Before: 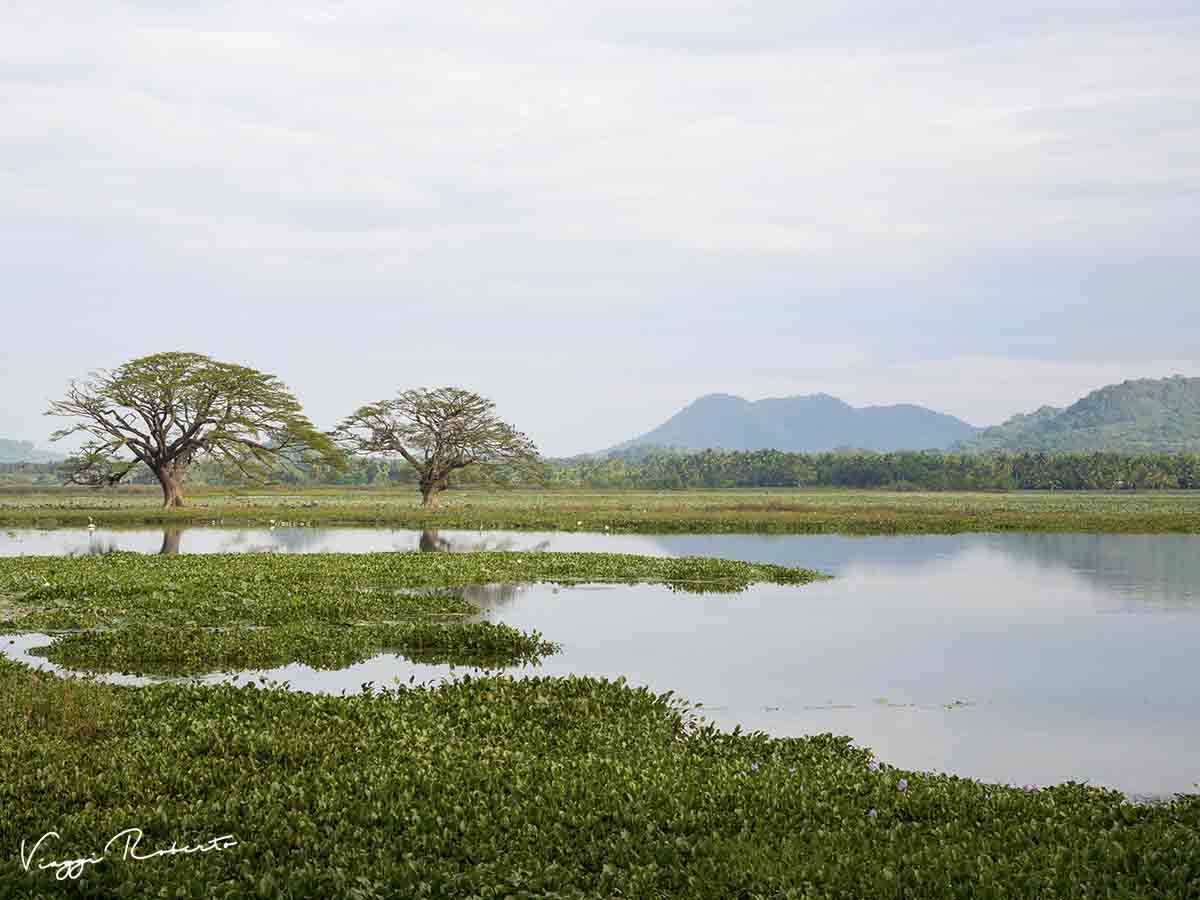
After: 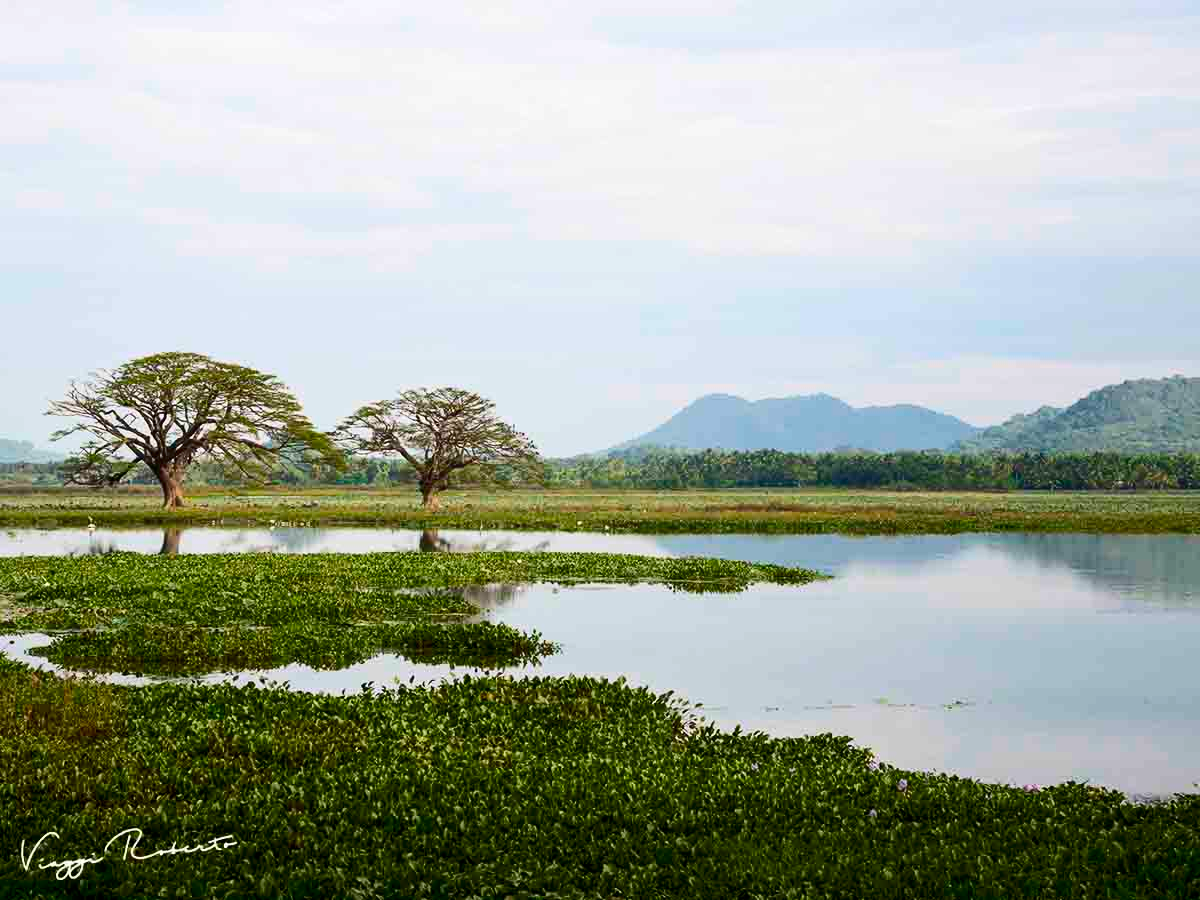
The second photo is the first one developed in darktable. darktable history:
contrast brightness saturation: contrast 0.205, brightness -0.104, saturation 0.209
